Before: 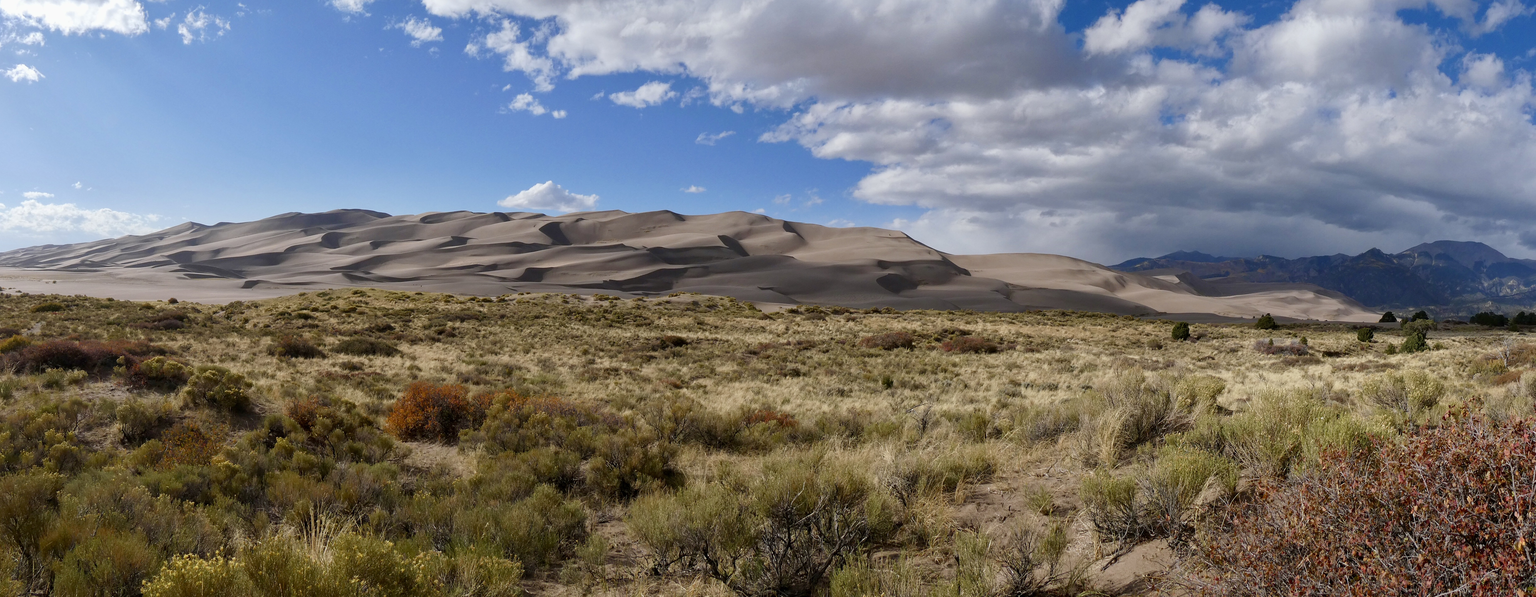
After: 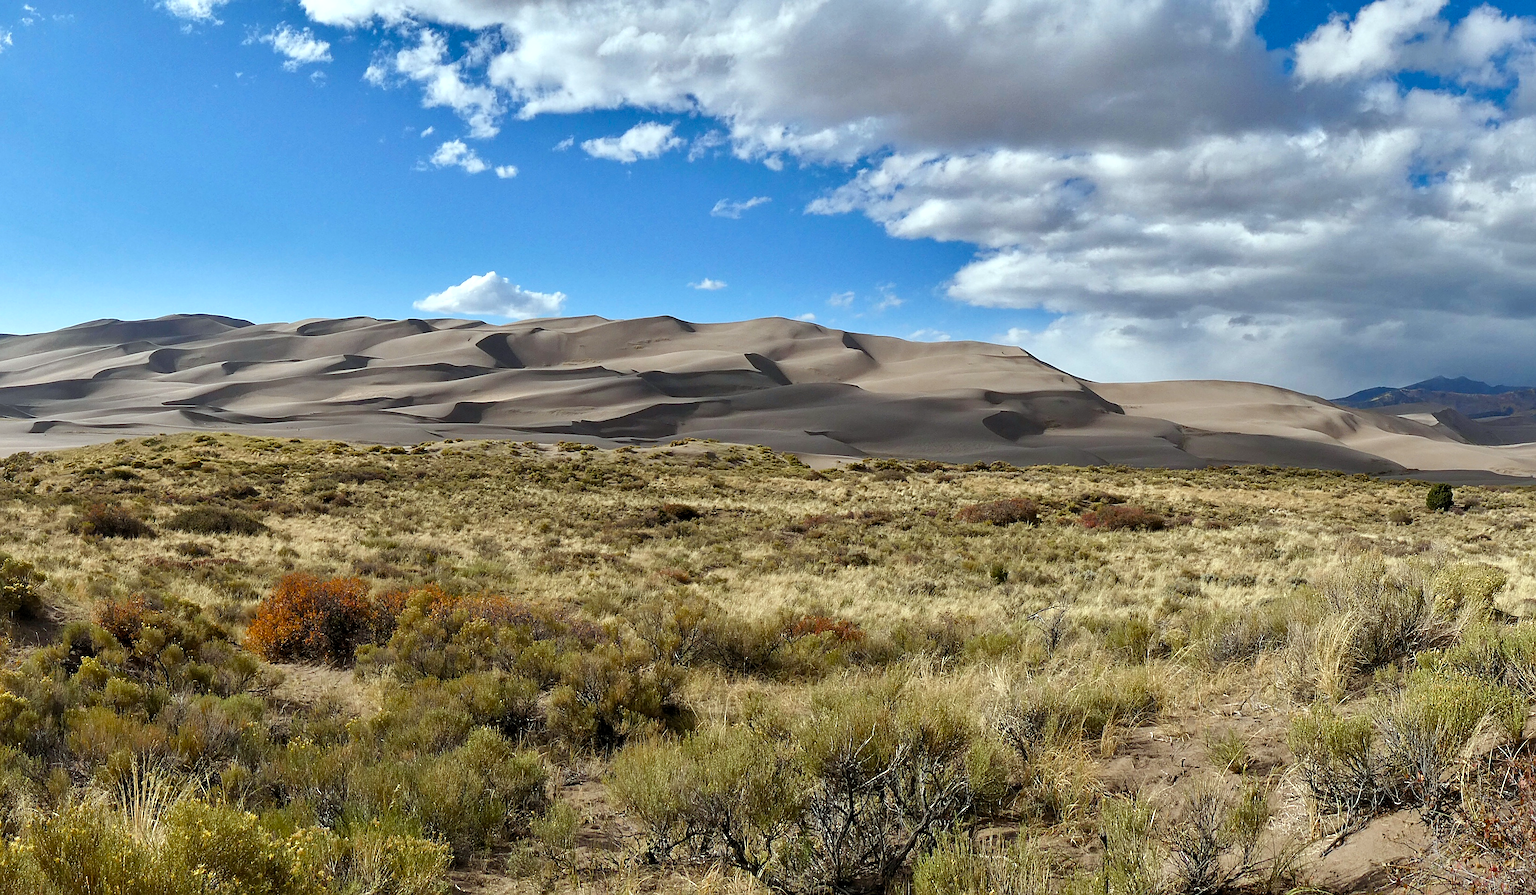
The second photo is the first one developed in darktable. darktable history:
color correction: highlights a* -6.72, highlights b* 0.452
crop and rotate: left 14.498%, right 18.923%
shadows and highlights: low approximation 0.01, soften with gaussian
sharpen: on, module defaults
exposure: black level correction 0, exposure 0.499 EV, compensate highlight preservation false
levels: levels [0.026, 0.507, 0.987]
